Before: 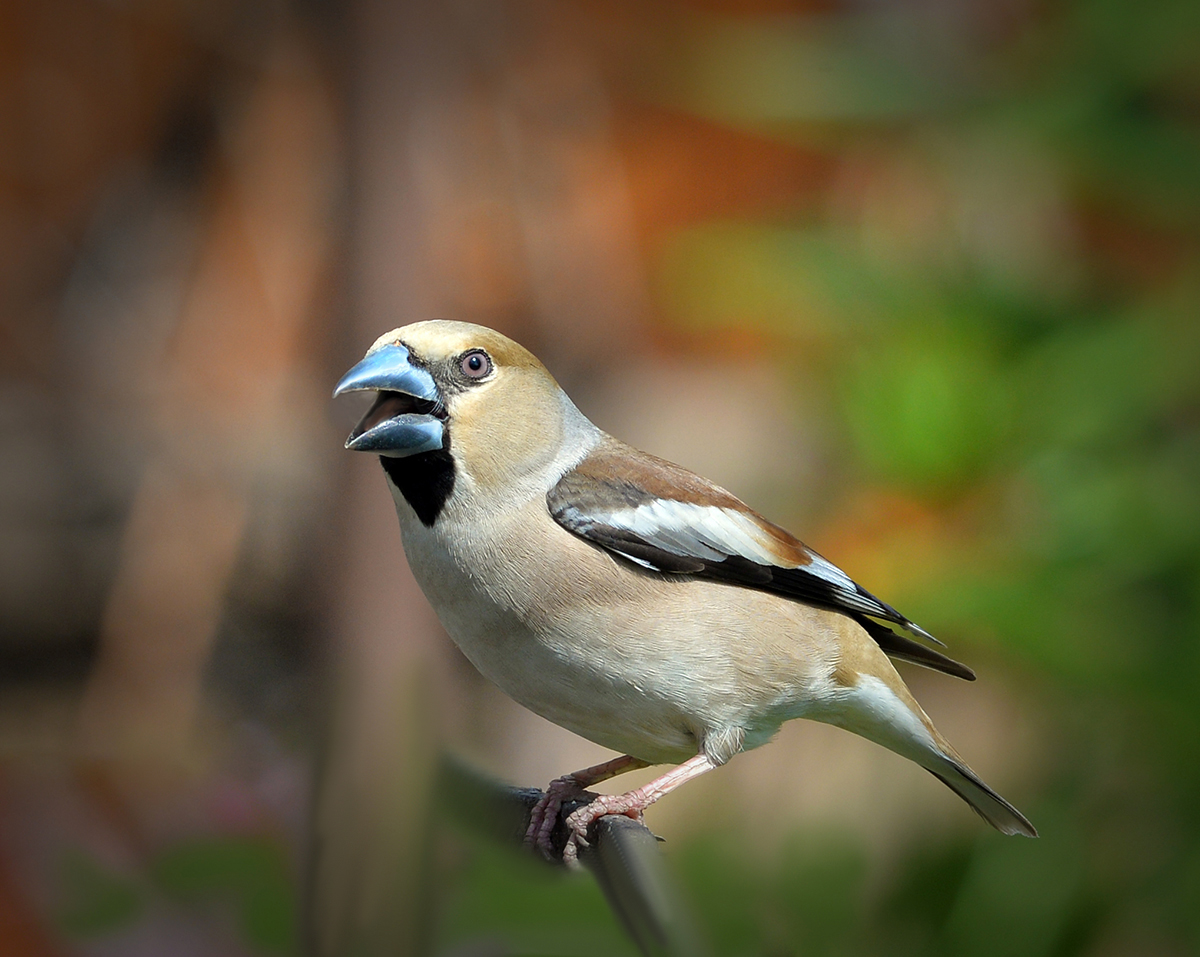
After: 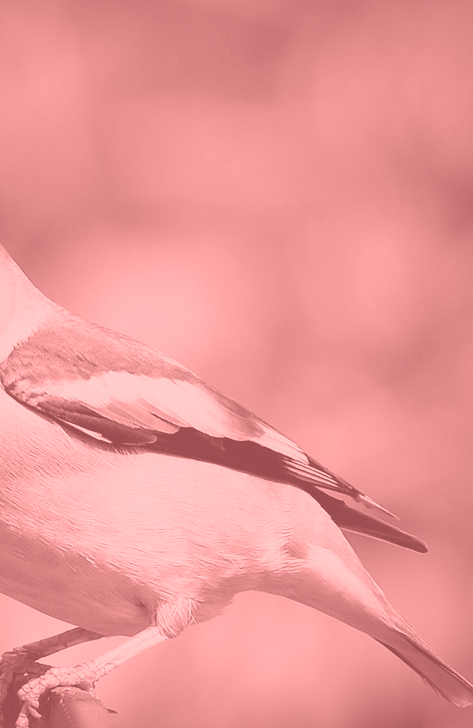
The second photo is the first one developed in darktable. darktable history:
crop: left 45.721%, top 13.393%, right 14.118%, bottom 10.01%
tone curve: curves: ch0 [(0, 0.023) (0.087, 0.065) (0.184, 0.168) (0.45, 0.54) (0.57, 0.683) (0.706, 0.841) (0.877, 0.948) (1, 0.984)]; ch1 [(0, 0) (0.388, 0.369) (0.447, 0.447) (0.505, 0.5) (0.534, 0.535) (0.563, 0.563) (0.579, 0.59) (0.644, 0.663) (1, 1)]; ch2 [(0, 0) (0.301, 0.259) (0.385, 0.395) (0.492, 0.496) (0.518, 0.537) (0.583, 0.605) (0.673, 0.667) (1, 1)], color space Lab, independent channels, preserve colors none
colorize: saturation 51%, source mix 50.67%, lightness 50.67%
